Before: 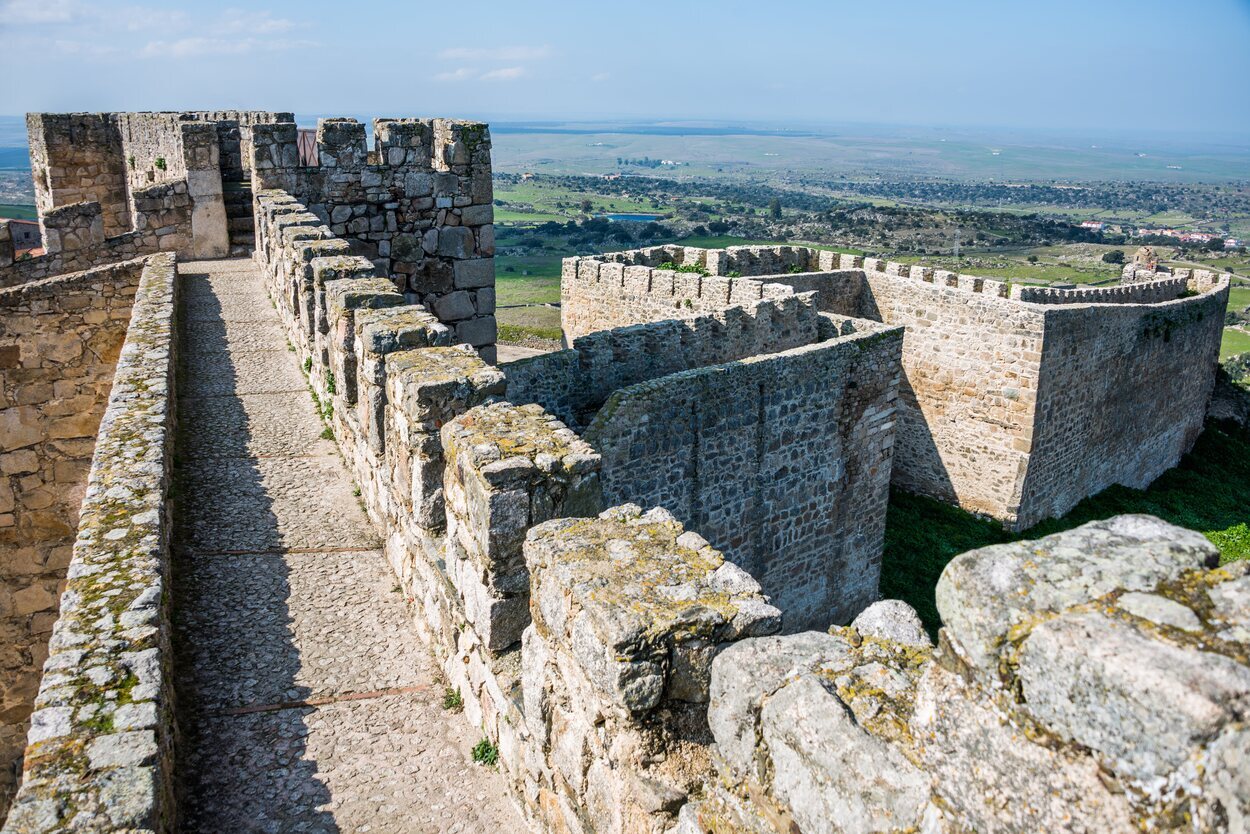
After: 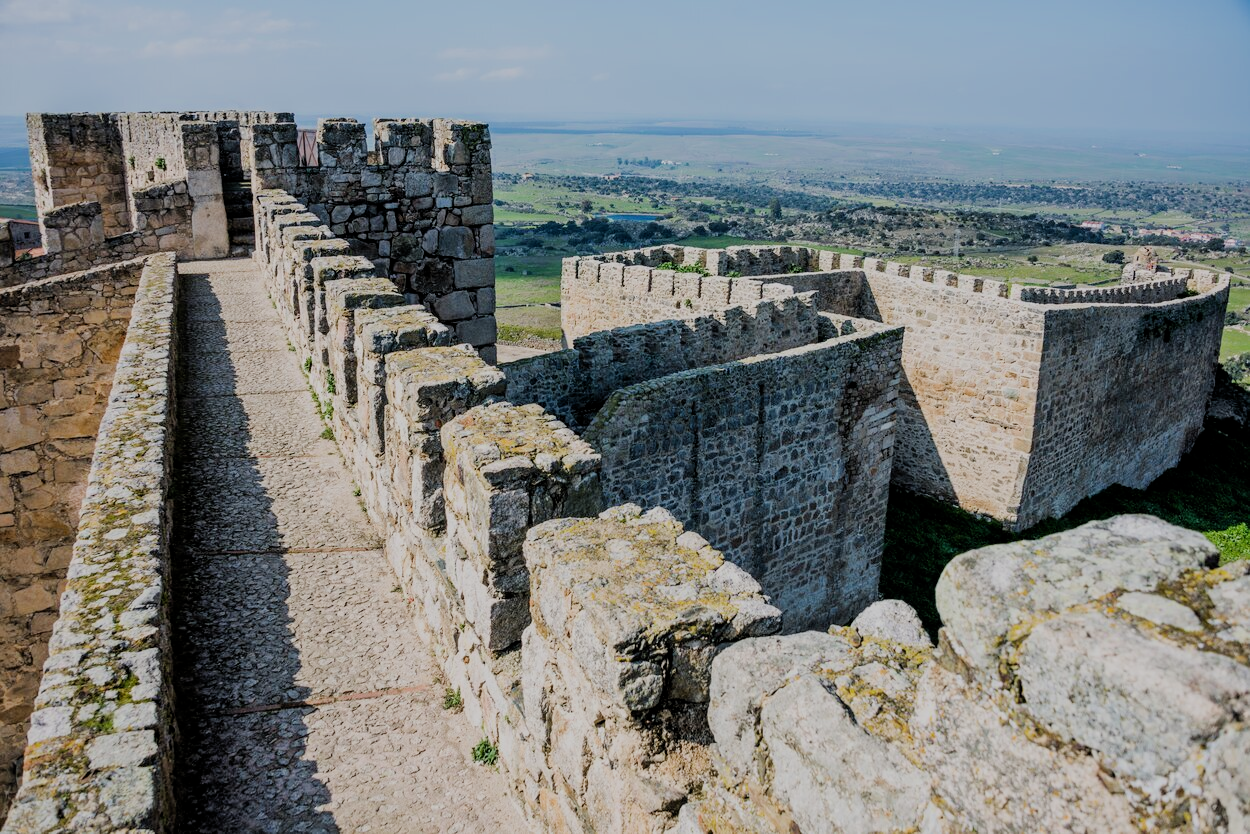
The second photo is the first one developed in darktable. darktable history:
filmic rgb: middle gray luminance 29.8%, black relative exposure -8.97 EV, white relative exposure 7.01 EV, target black luminance 0%, hardness 2.91, latitude 2.81%, contrast 0.963, highlights saturation mix 4.56%, shadows ↔ highlights balance 12.21%
